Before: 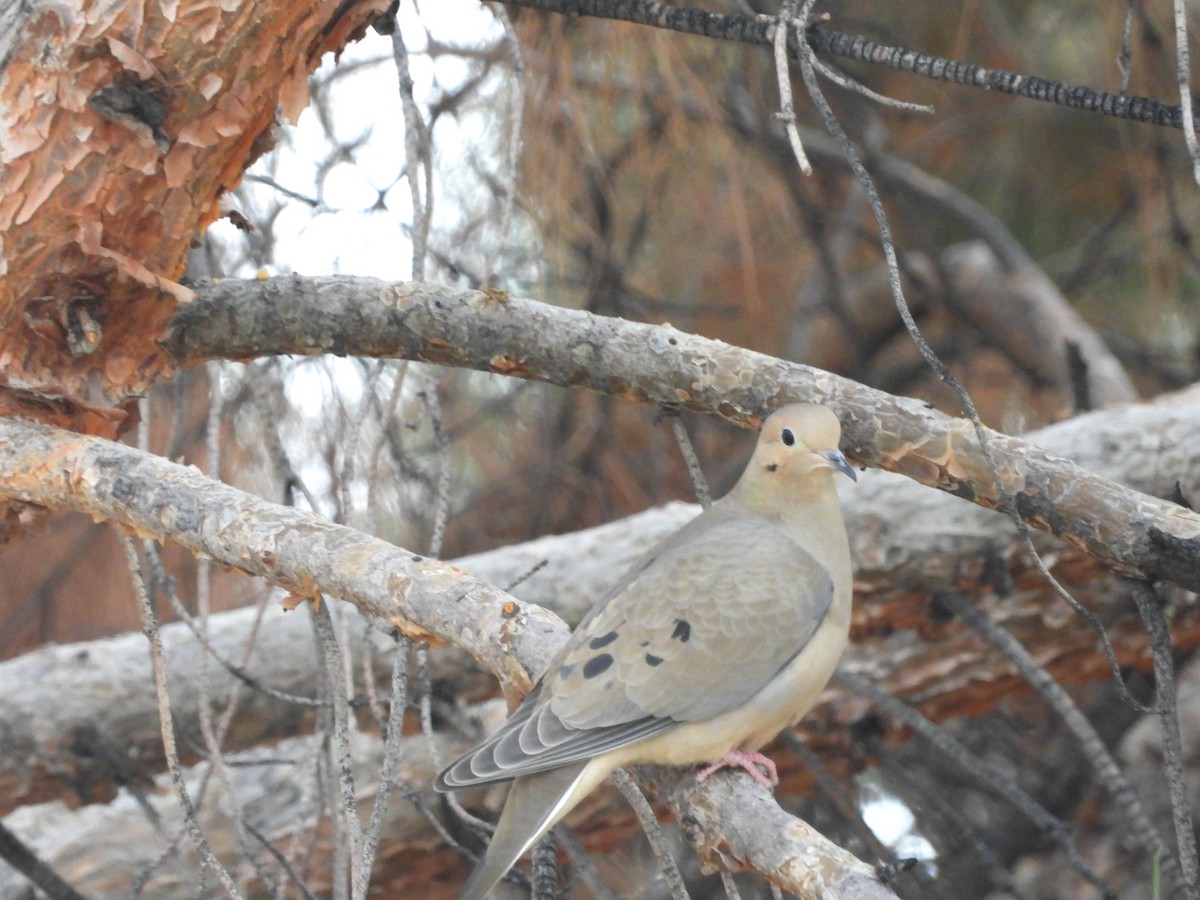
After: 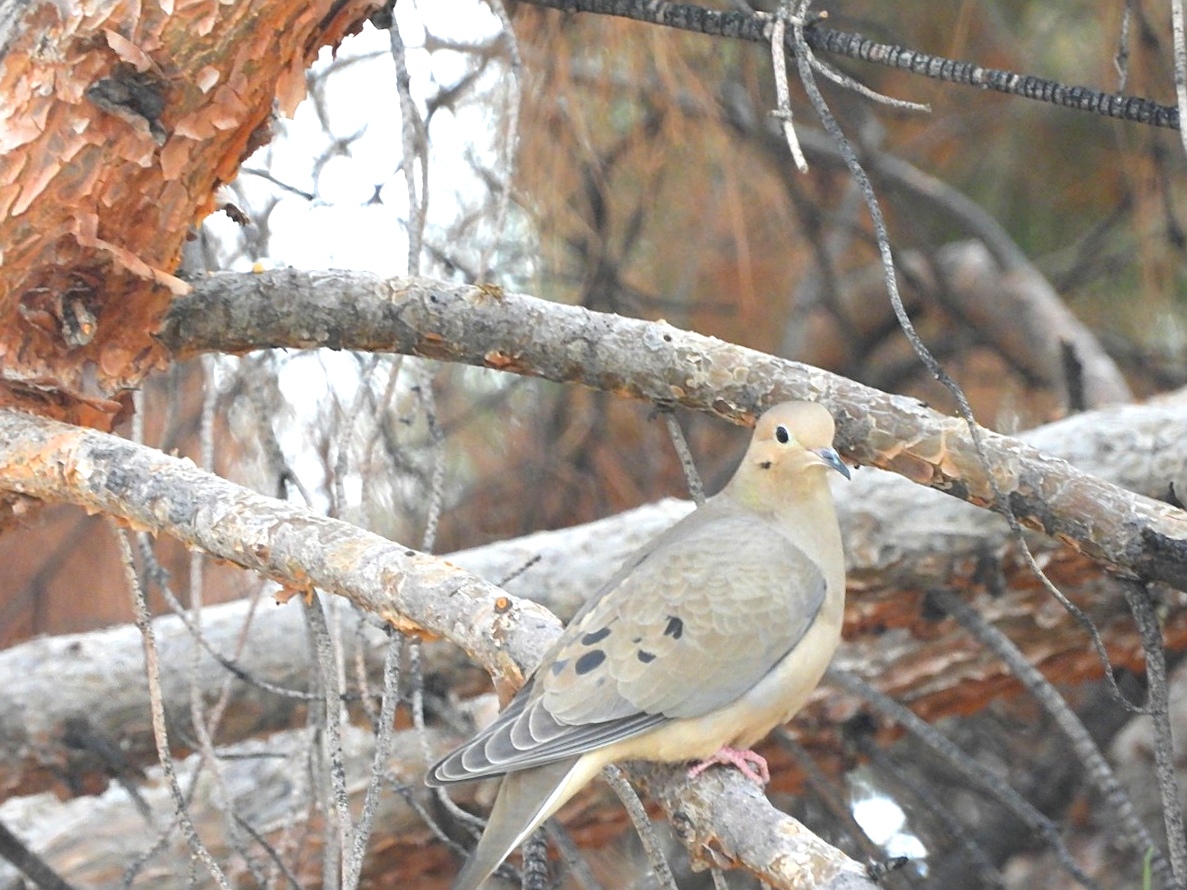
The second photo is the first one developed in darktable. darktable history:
crop and rotate: angle -0.471°
sharpen: on, module defaults
color balance rgb: linear chroma grading › global chroma 6.957%, perceptual saturation grading › global saturation 0.639%, perceptual brilliance grading › global brilliance 9.727%, perceptual brilliance grading › shadows 15.196%
